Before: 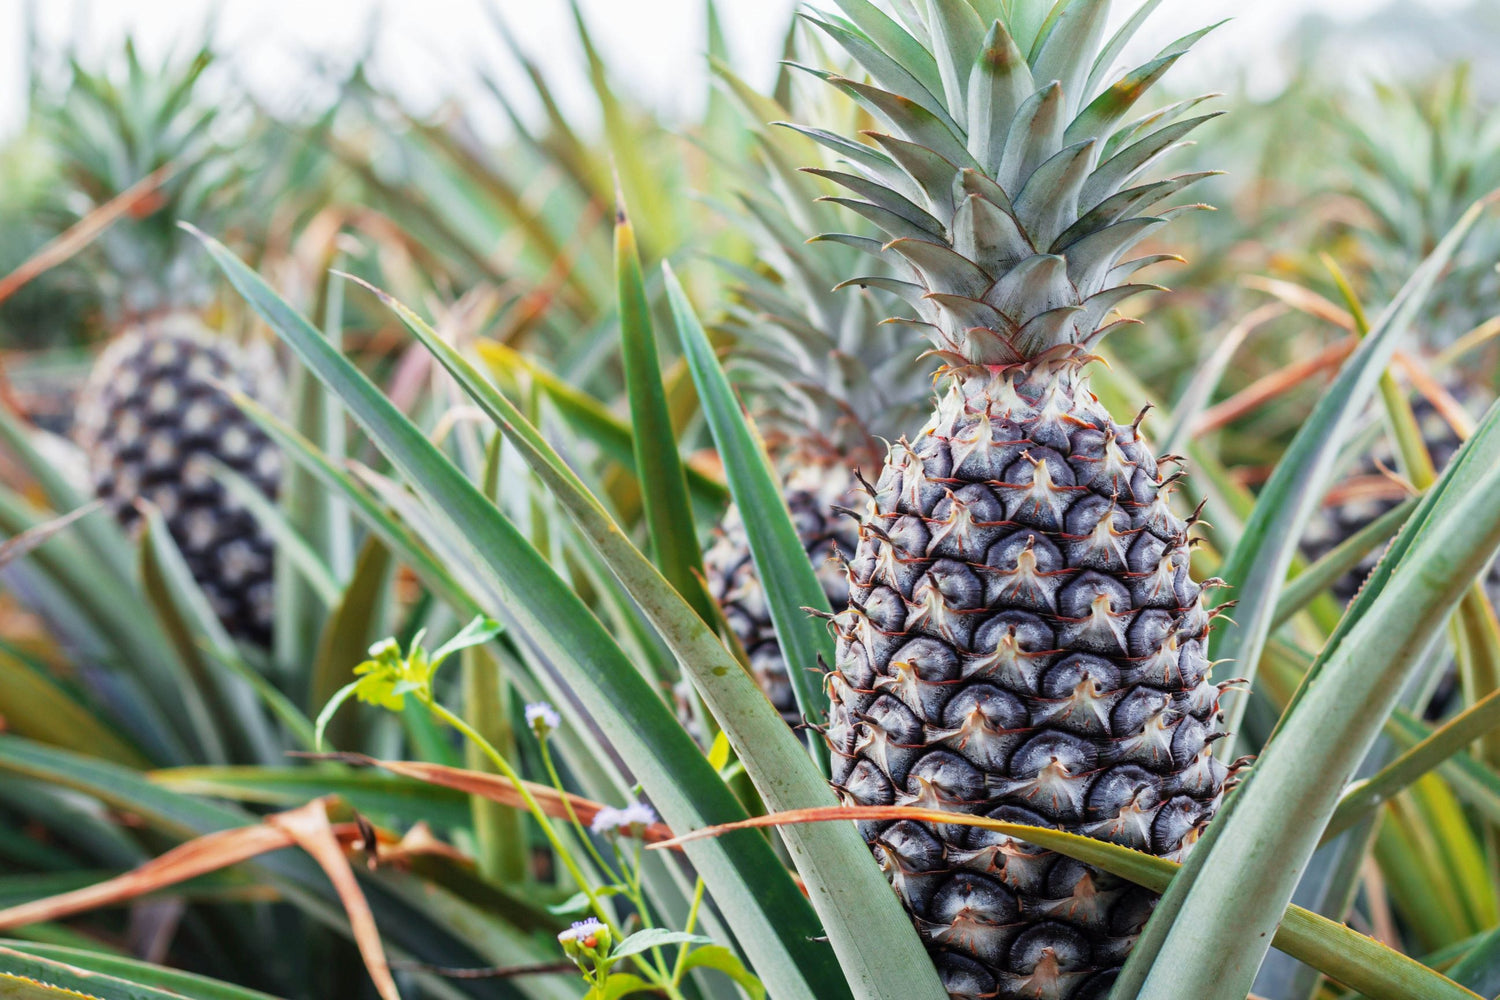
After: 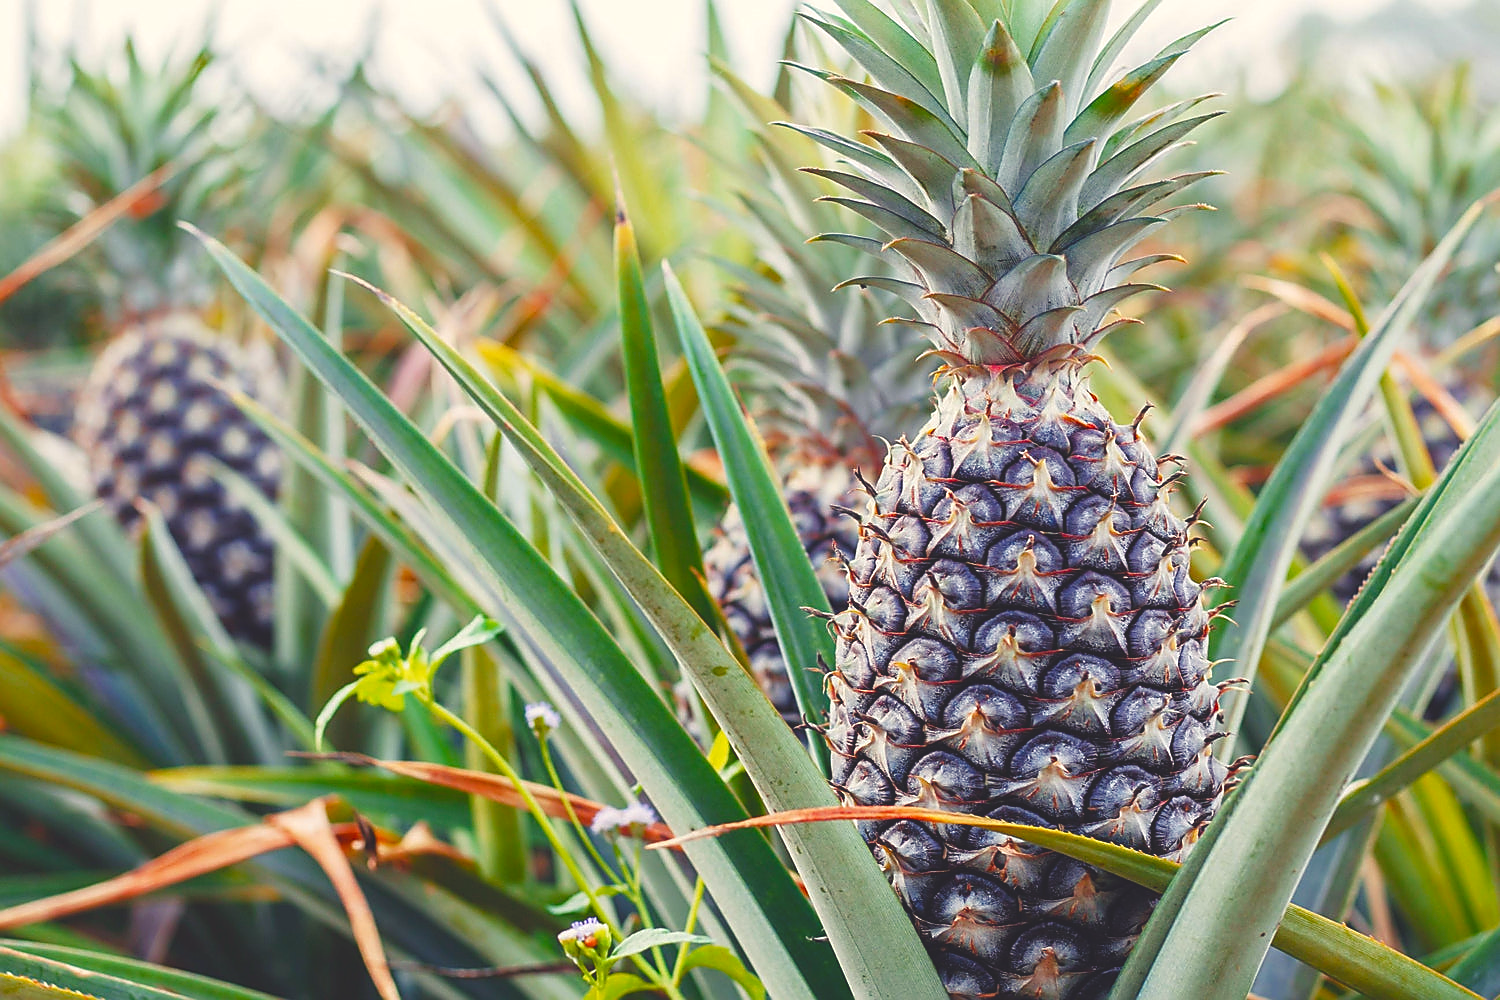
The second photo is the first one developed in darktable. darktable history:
color balance rgb: shadows lift › chroma 3%, shadows lift › hue 280.8°, power › hue 330°, highlights gain › chroma 3%, highlights gain › hue 75.6°, global offset › luminance 2%, perceptual saturation grading › global saturation 20%, perceptual saturation grading › highlights -25%, perceptual saturation grading › shadows 50%, global vibrance 20.33%
sharpen: radius 1.4, amount 1.25, threshold 0.7
